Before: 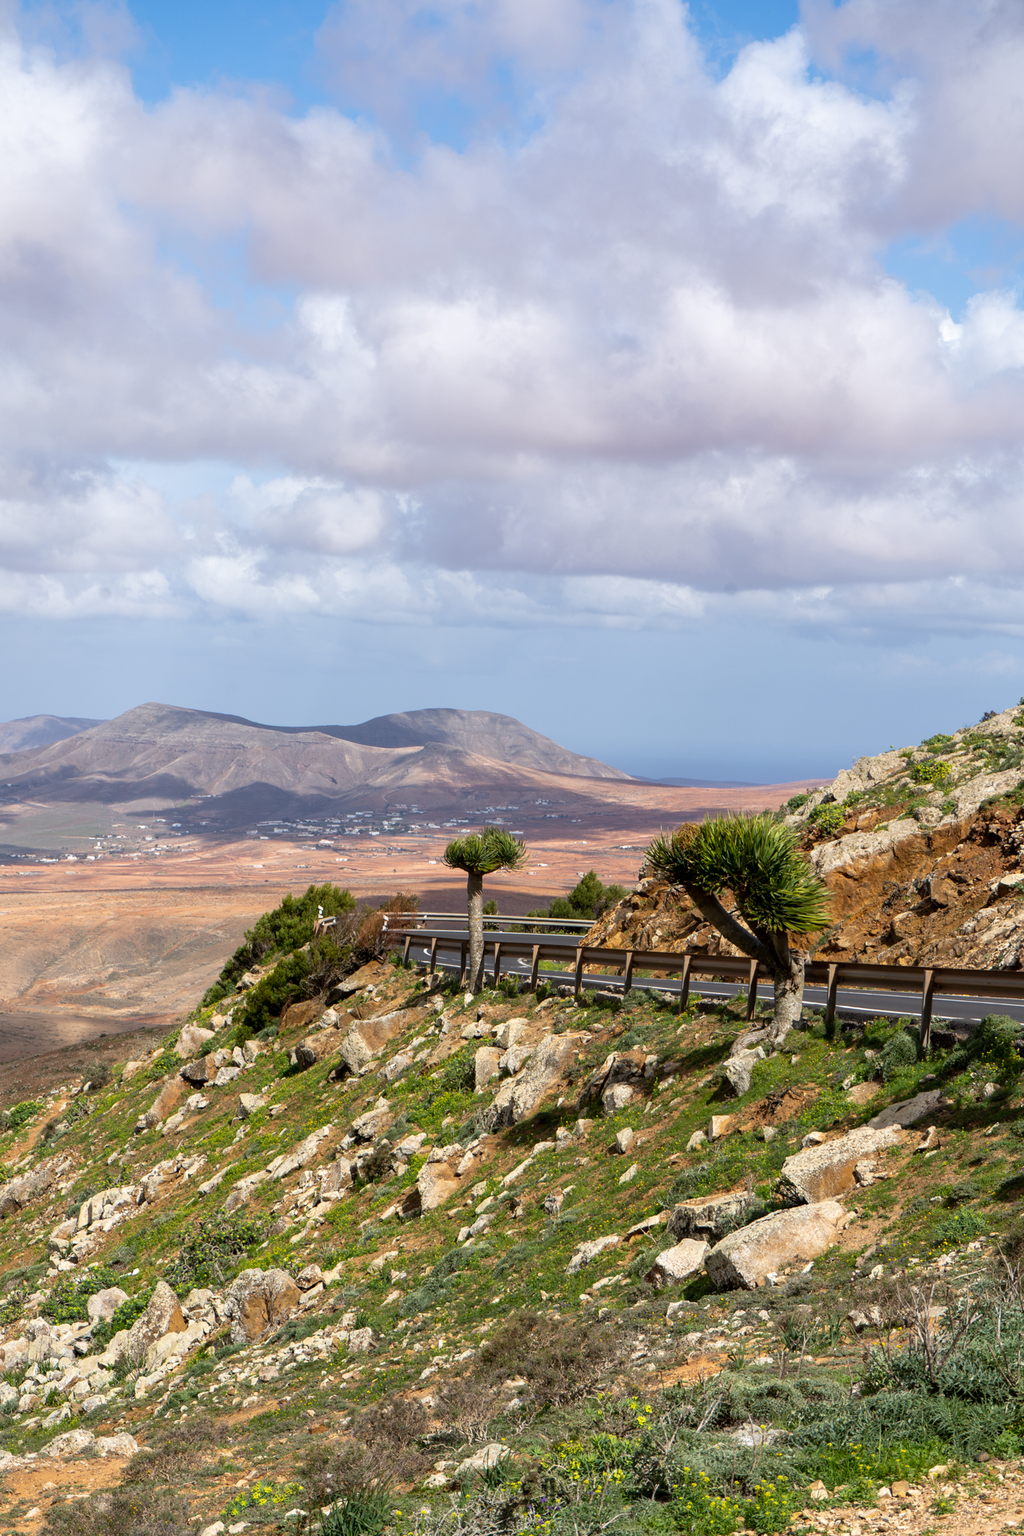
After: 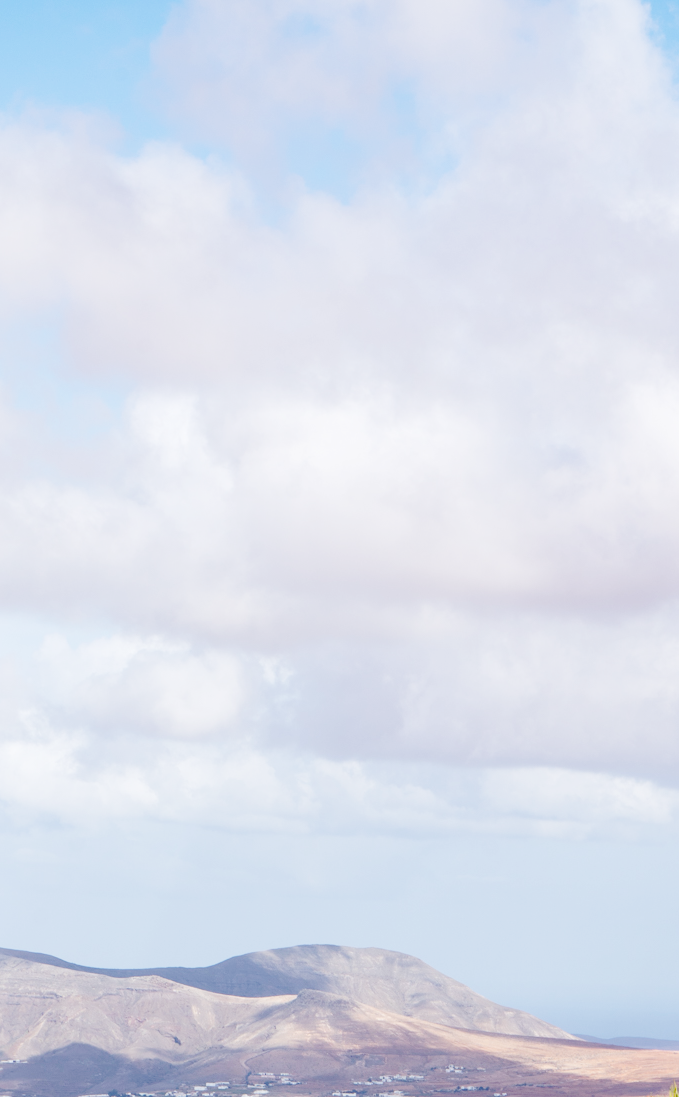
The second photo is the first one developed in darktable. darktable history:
crop: left 19.669%, right 30.57%, bottom 46.425%
base curve: curves: ch0 [(0, 0) (0.036, 0.01) (0.123, 0.254) (0.258, 0.504) (0.507, 0.748) (1, 1)], preserve colors none
